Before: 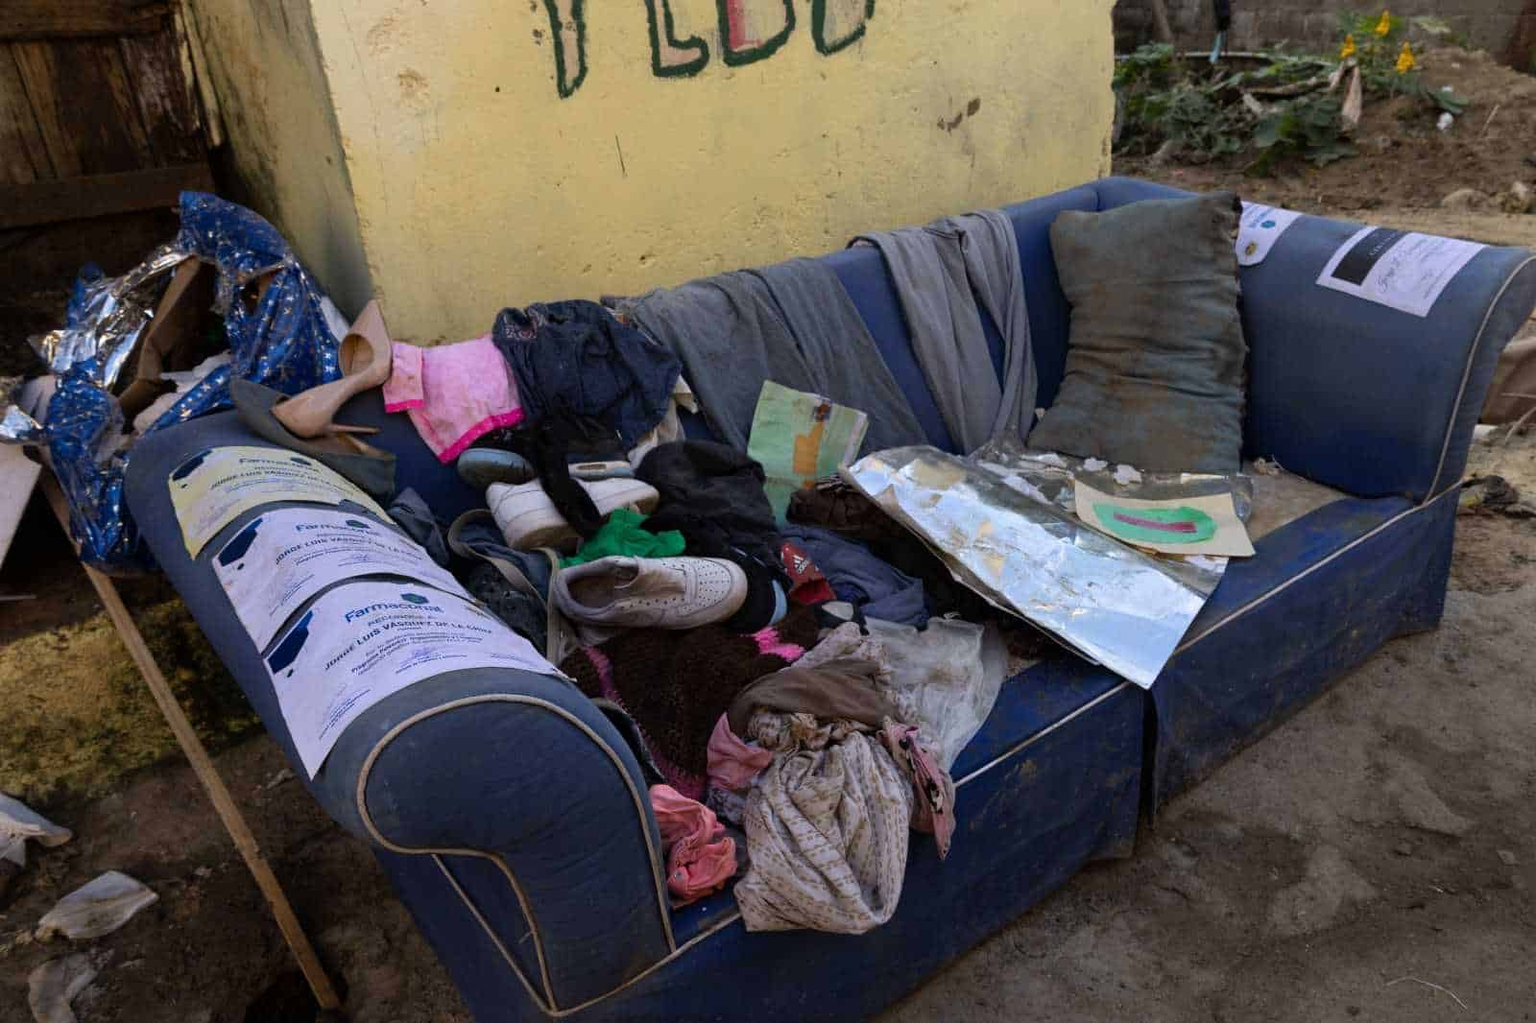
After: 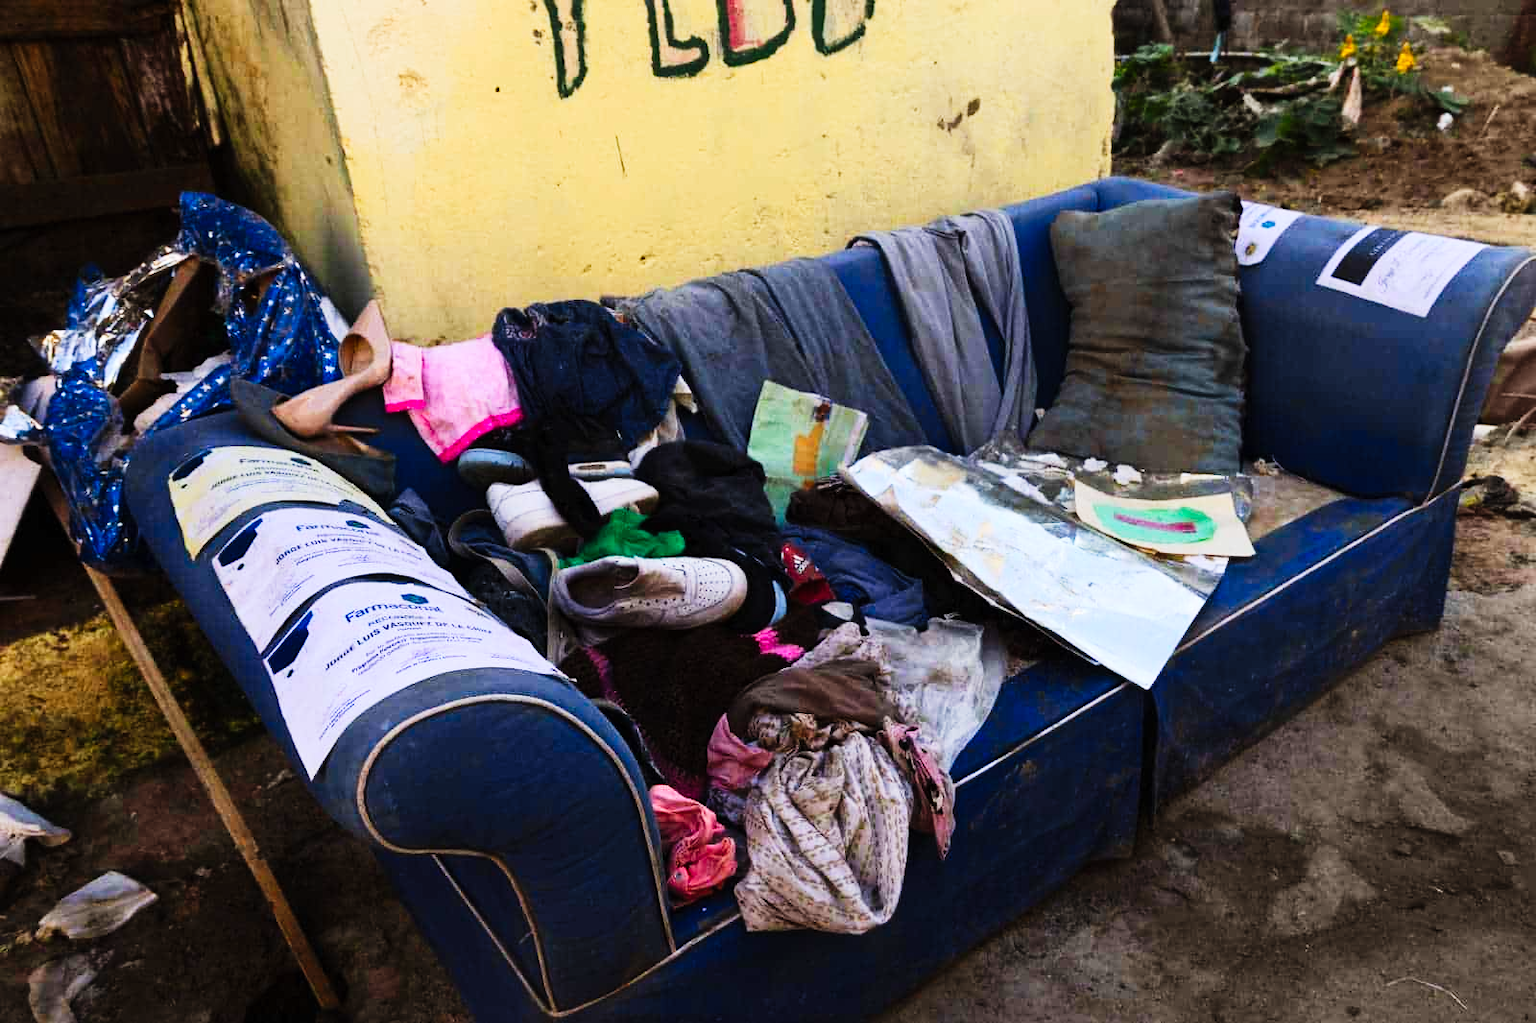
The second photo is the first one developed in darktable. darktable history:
contrast brightness saturation: contrast 0.203, brightness 0.163, saturation 0.216
tone curve: curves: ch0 [(0, 0) (0.195, 0.109) (0.751, 0.848) (1, 1)], preserve colors none
